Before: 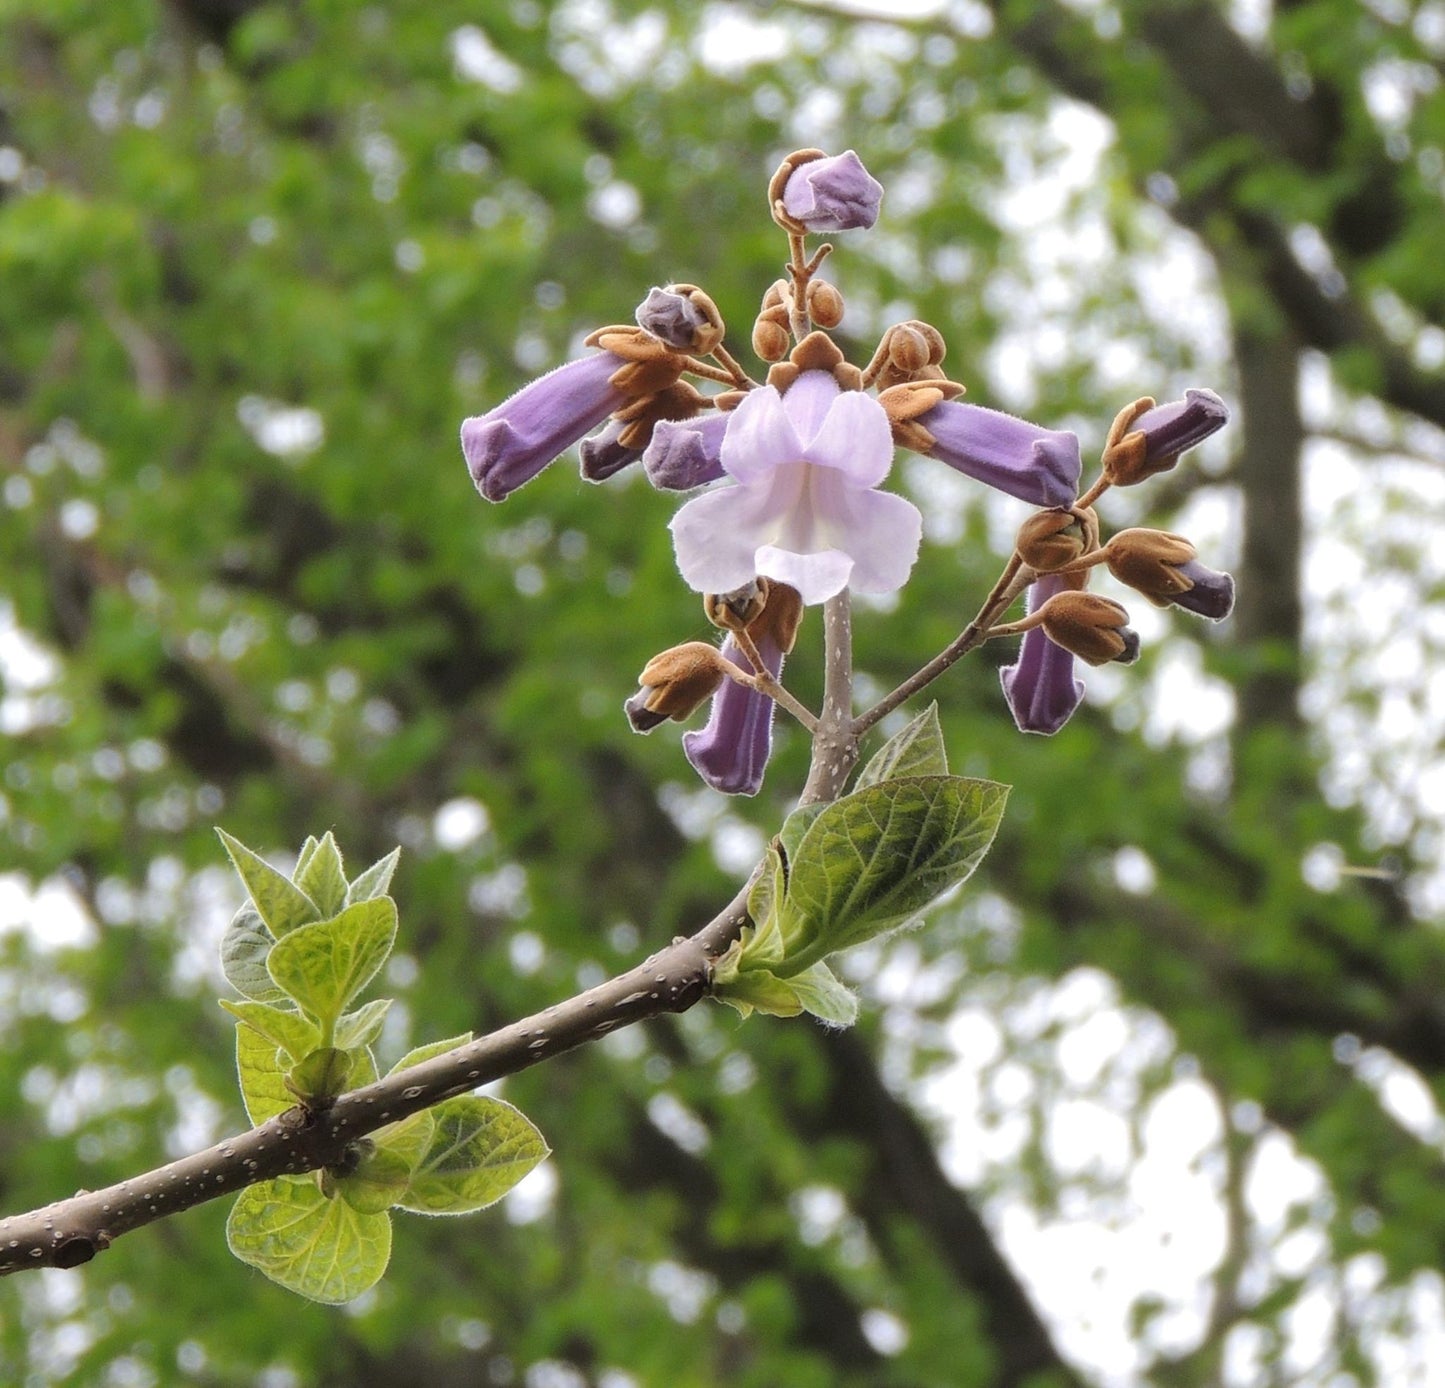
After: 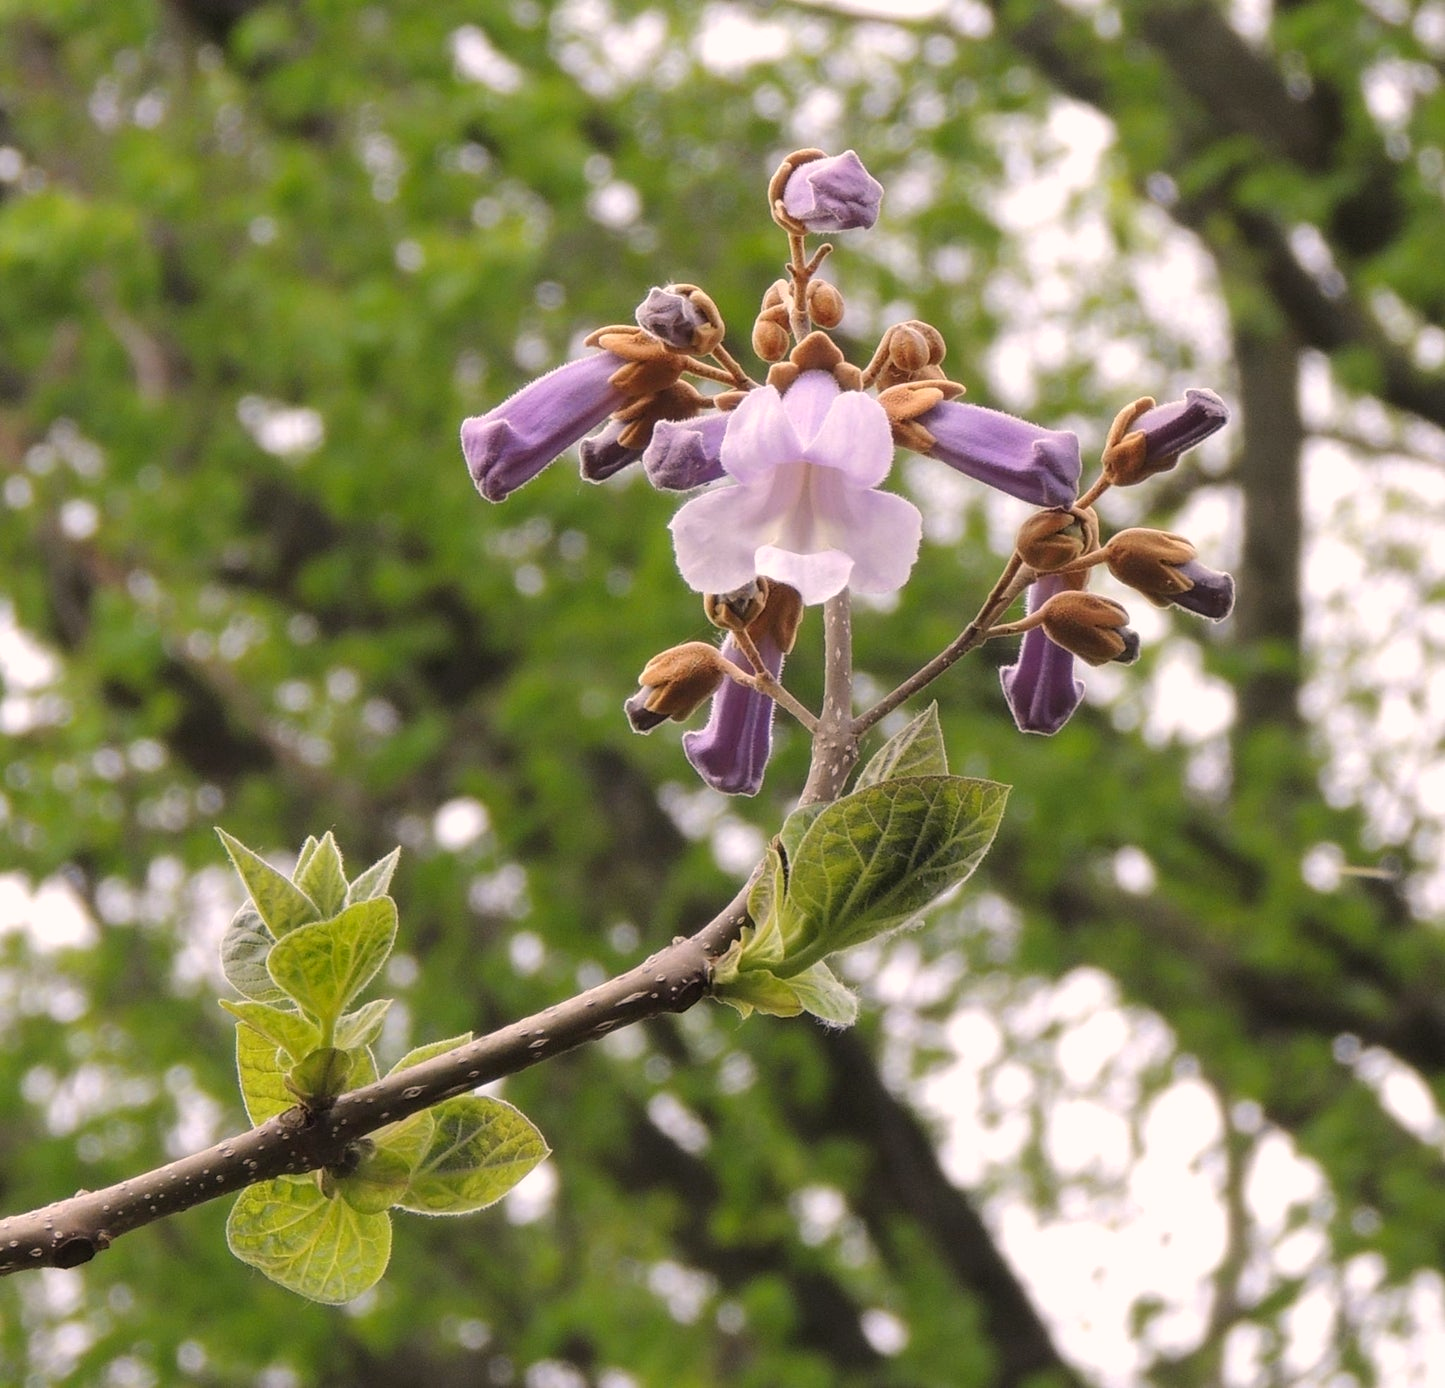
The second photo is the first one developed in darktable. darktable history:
color correction: highlights a* 7.19, highlights b* 4.43
